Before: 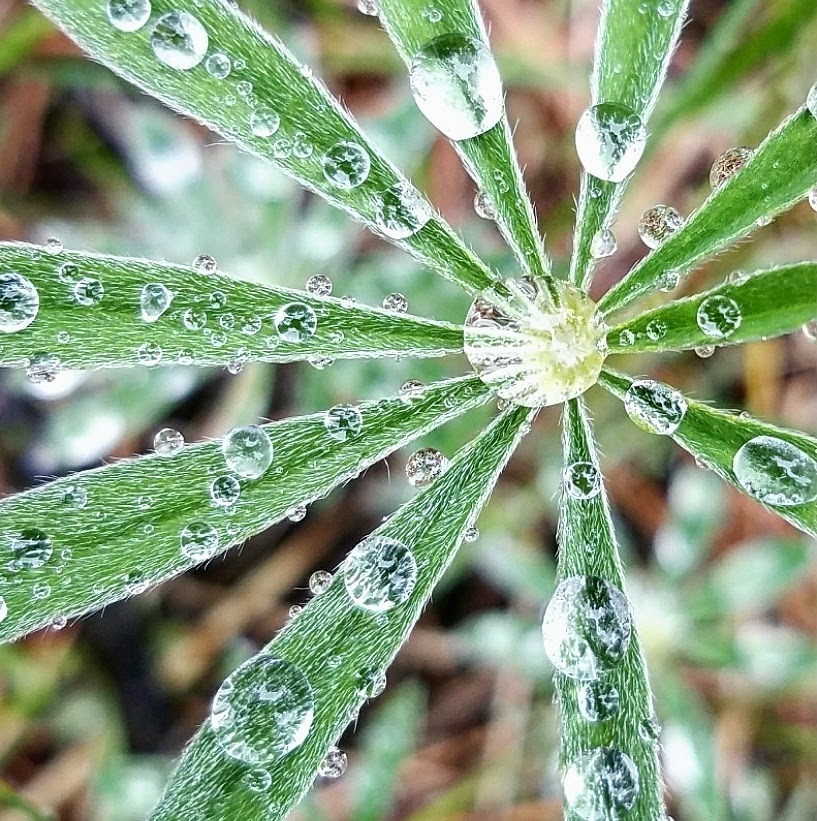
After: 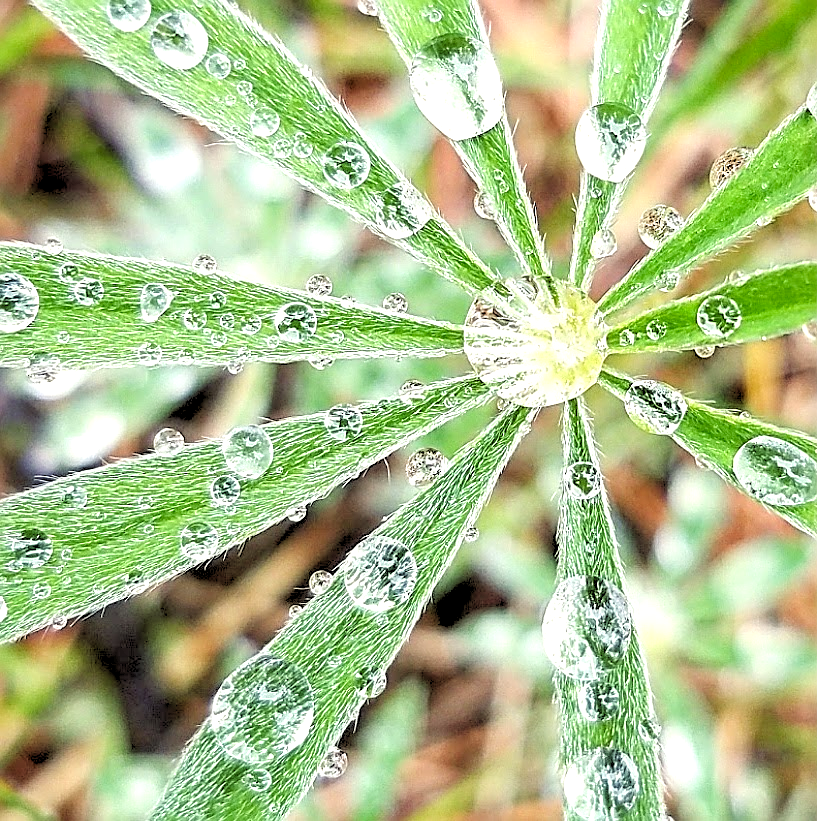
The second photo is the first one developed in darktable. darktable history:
rgb levels: preserve colors sum RGB, levels [[0.038, 0.433, 0.934], [0, 0.5, 1], [0, 0.5, 1]]
sharpen: on, module defaults
color balance: lift [1.005, 1.002, 0.998, 0.998], gamma [1, 1.021, 1.02, 0.979], gain [0.923, 1.066, 1.056, 0.934]
exposure: black level correction 0, exposure 0.9 EV, compensate highlight preservation false
